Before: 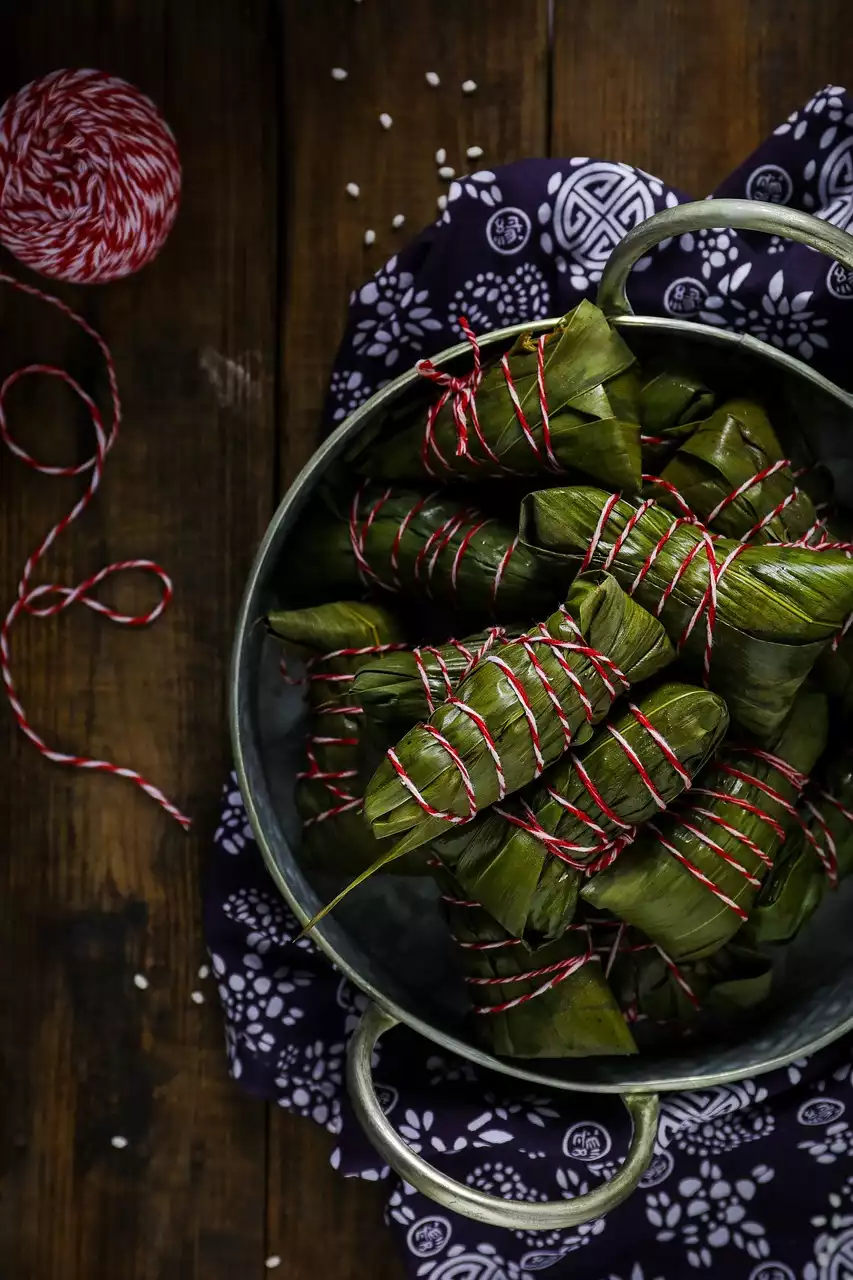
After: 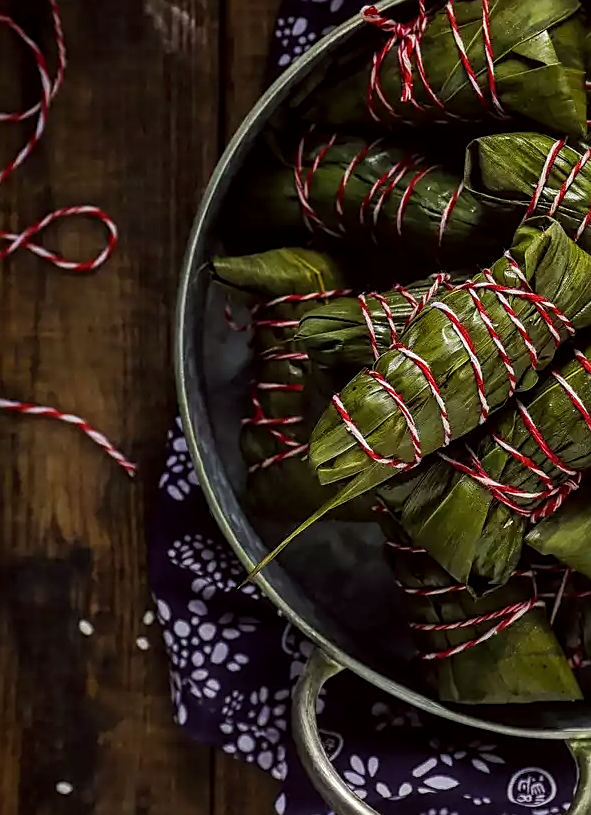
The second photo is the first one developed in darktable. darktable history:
sharpen: on, module defaults
crop: left 6.488%, top 27.668%, right 24.183%, bottom 8.656%
color correction: highlights a* -0.95, highlights b* 4.5, shadows a* 3.55
local contrast: on, module defaults
